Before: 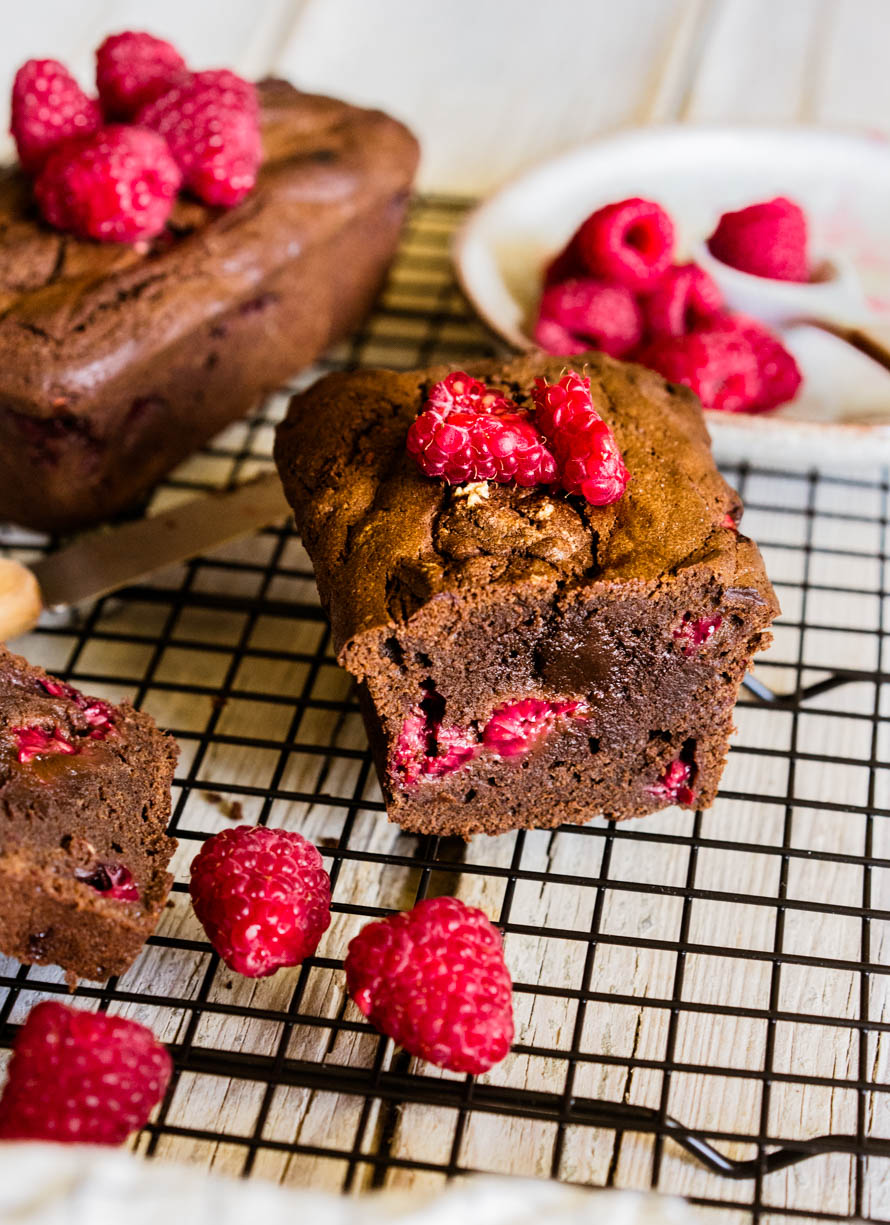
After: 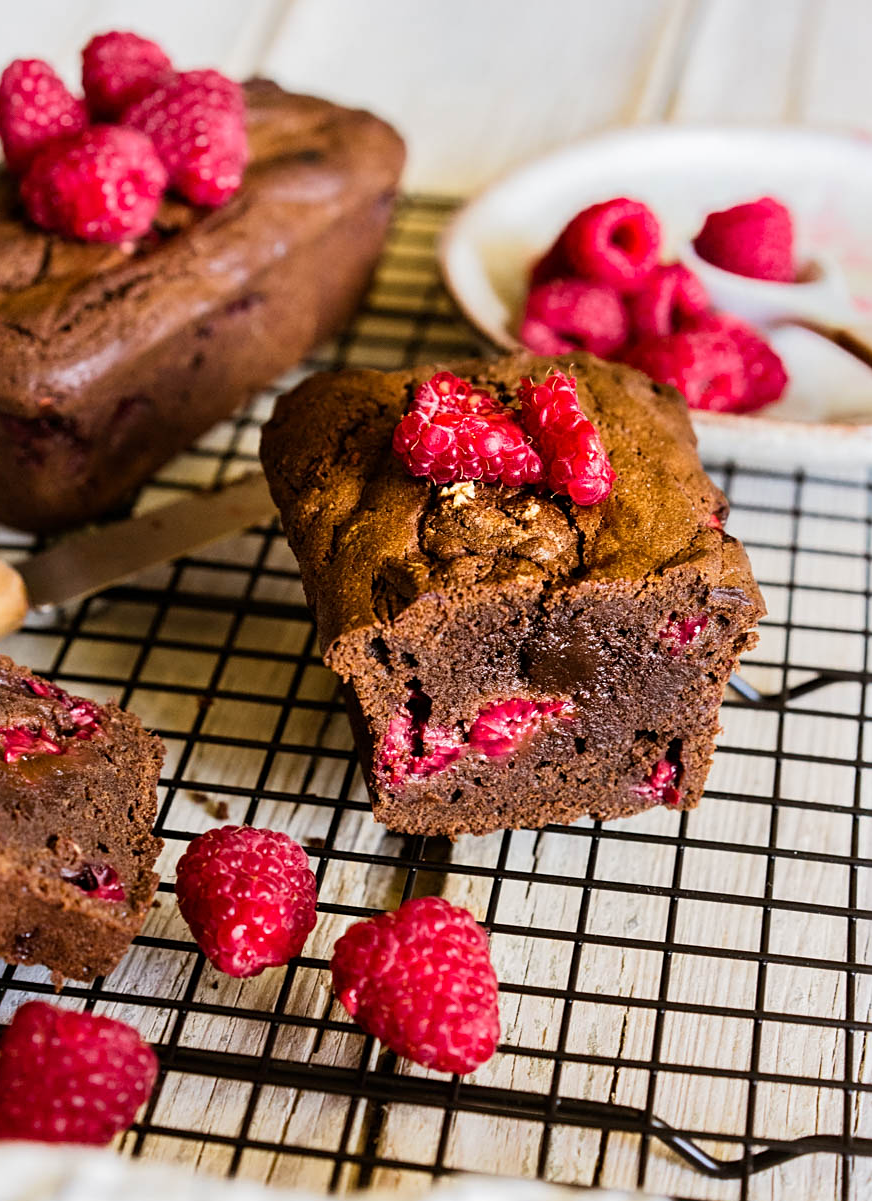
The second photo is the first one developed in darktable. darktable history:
crop: left 1.629%, right 0.288%, bottom 1.881%
sharpen: amount 0.21
